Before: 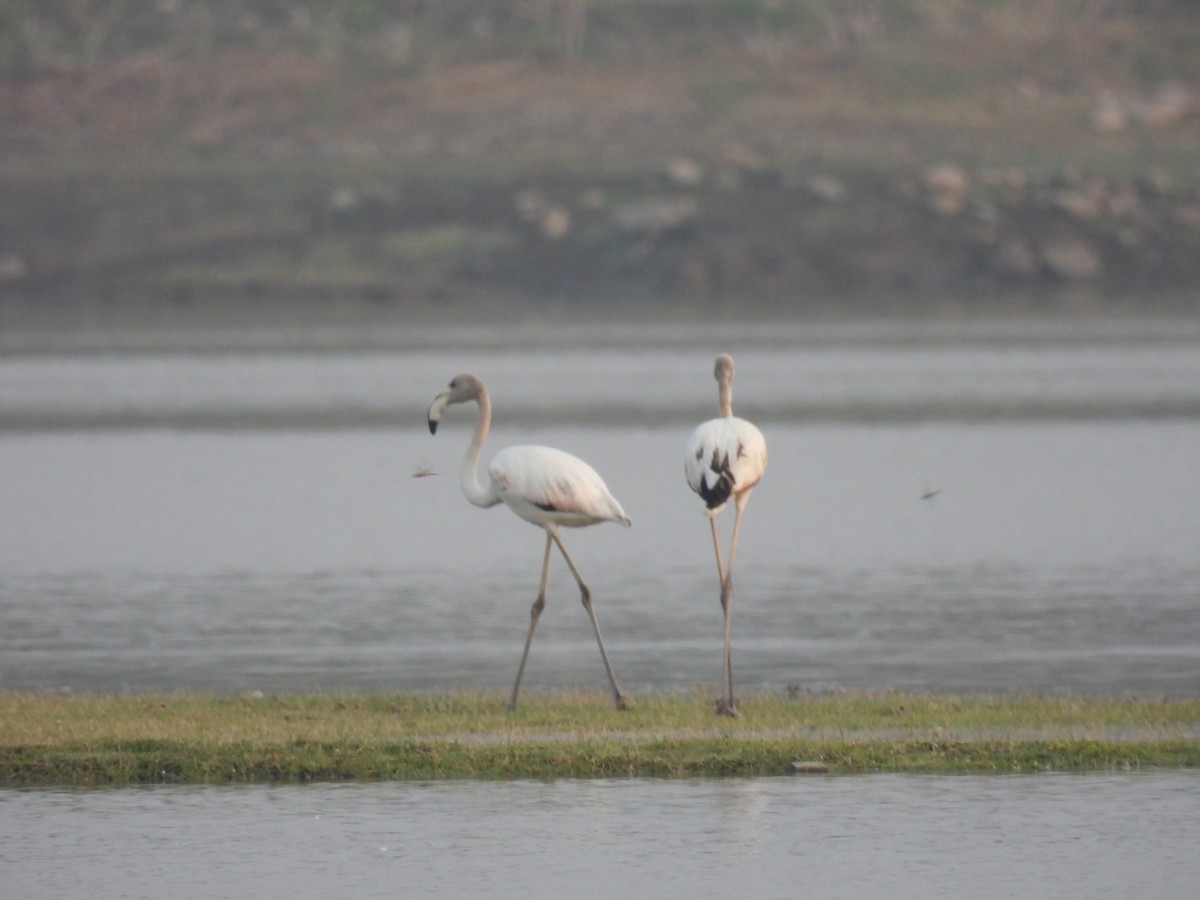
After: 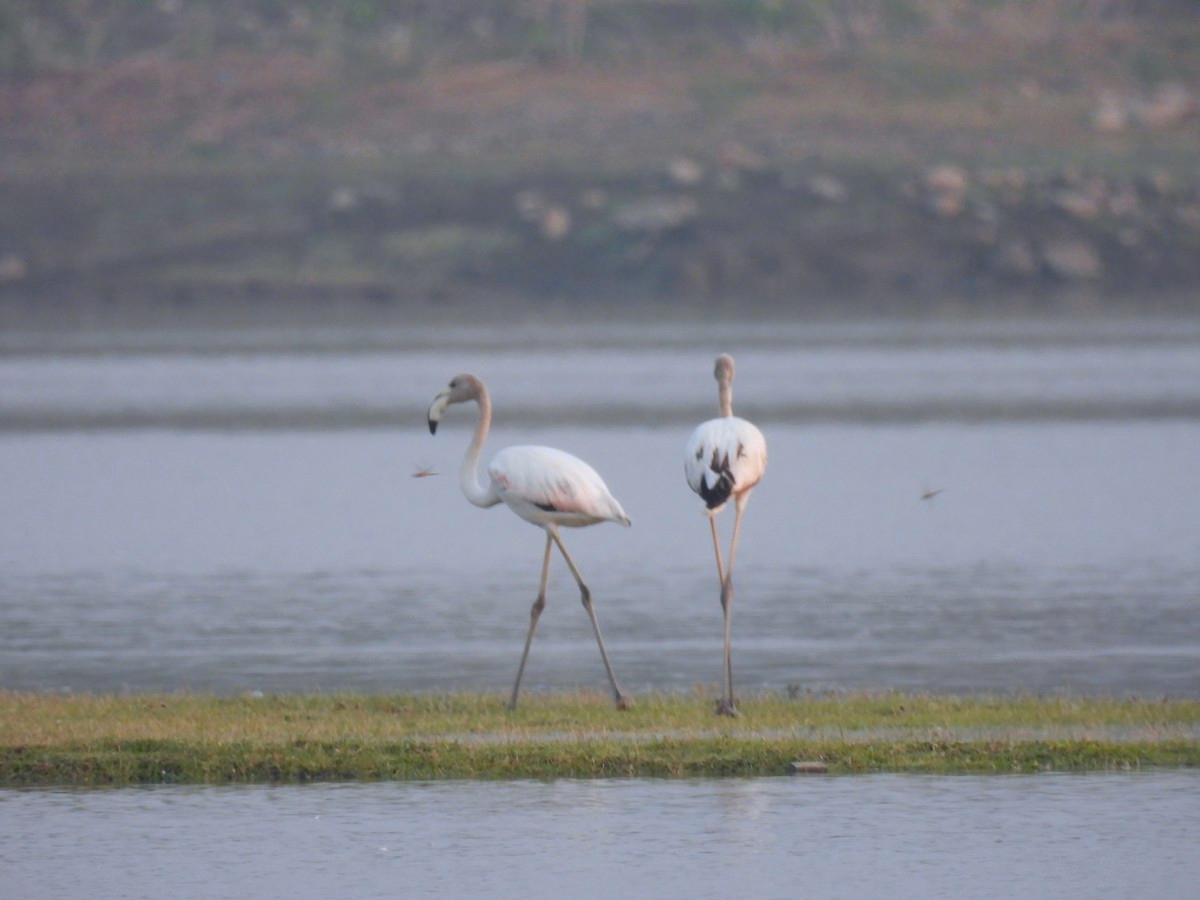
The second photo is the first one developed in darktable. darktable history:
color zones: curves: ch1 [(0.24, 0.629) (0.75, 0.5)]; ch2 [(0.255, 0.454) (0.745, 0.491)]
color calibration: illuminant as shot in camera, x 0.358, y 0.373, temperature 4628.91 K
